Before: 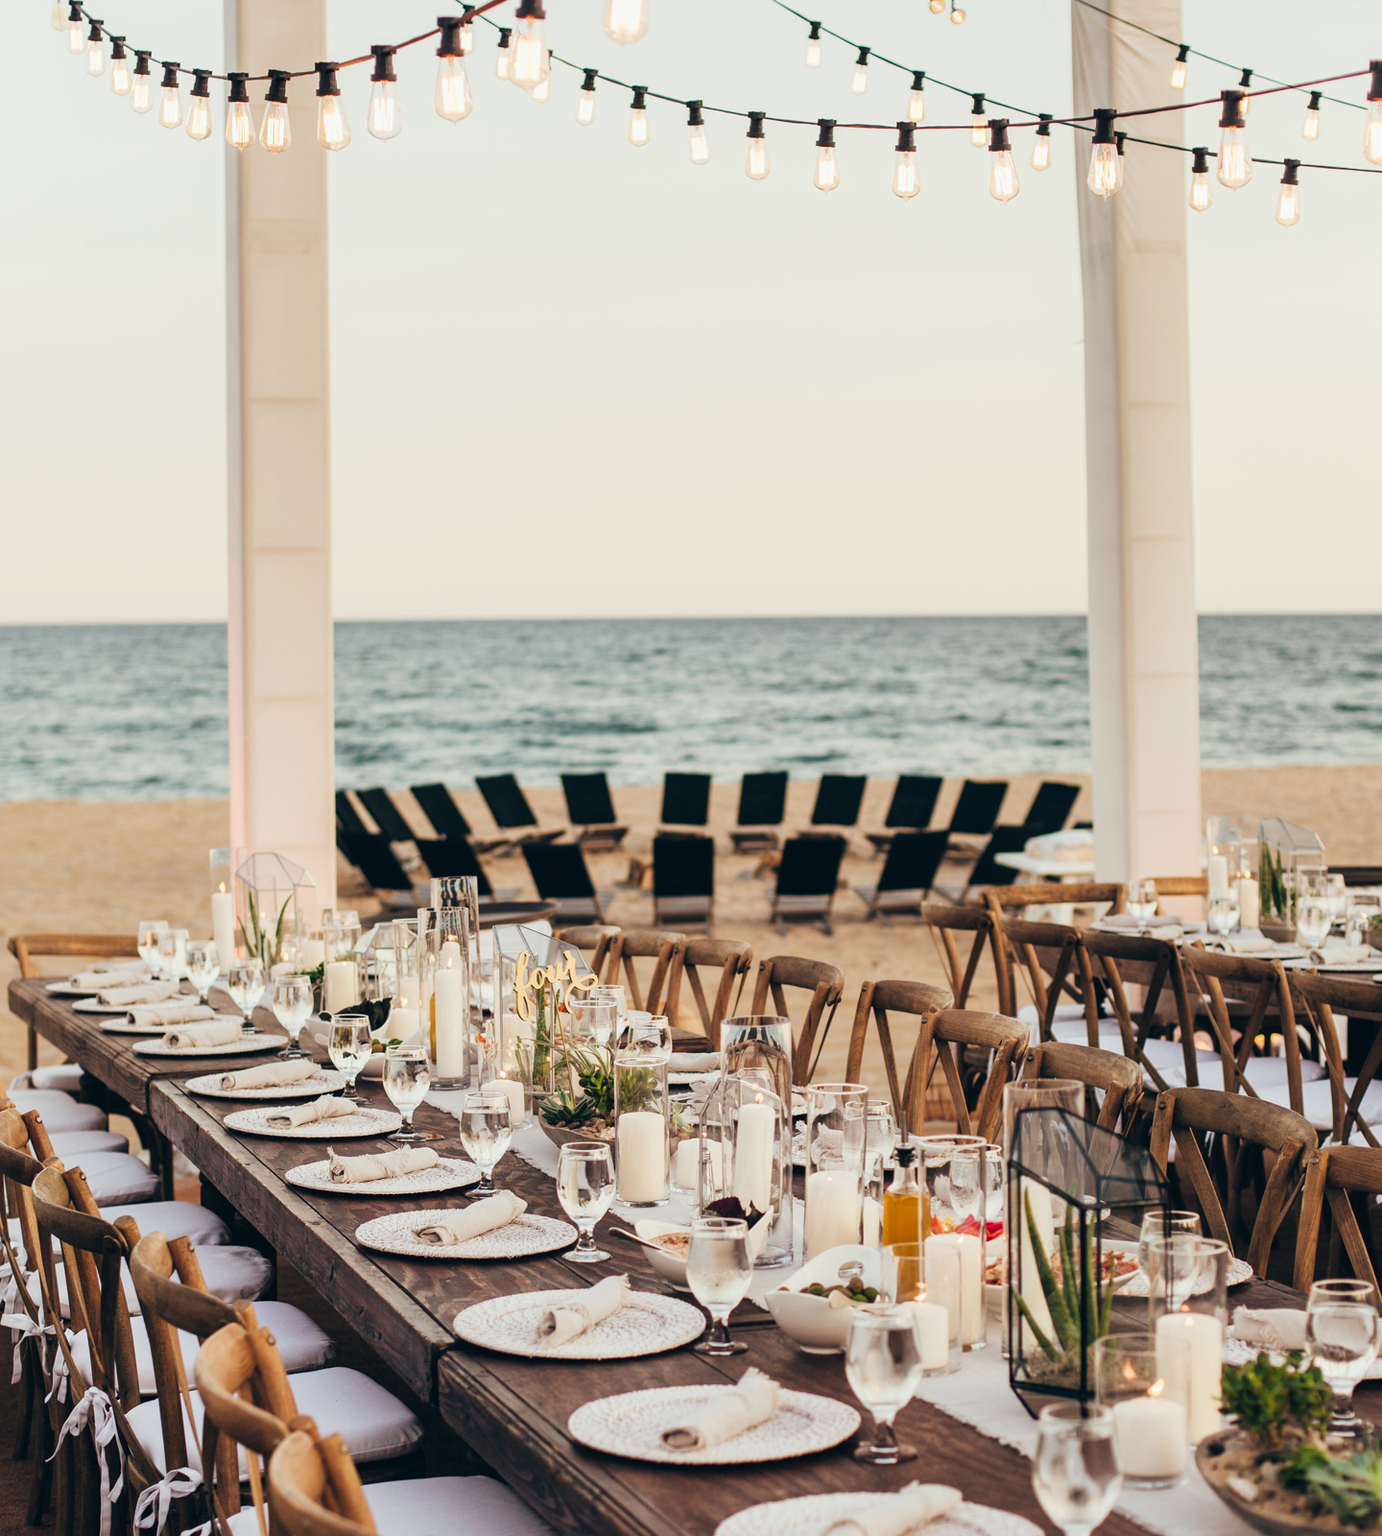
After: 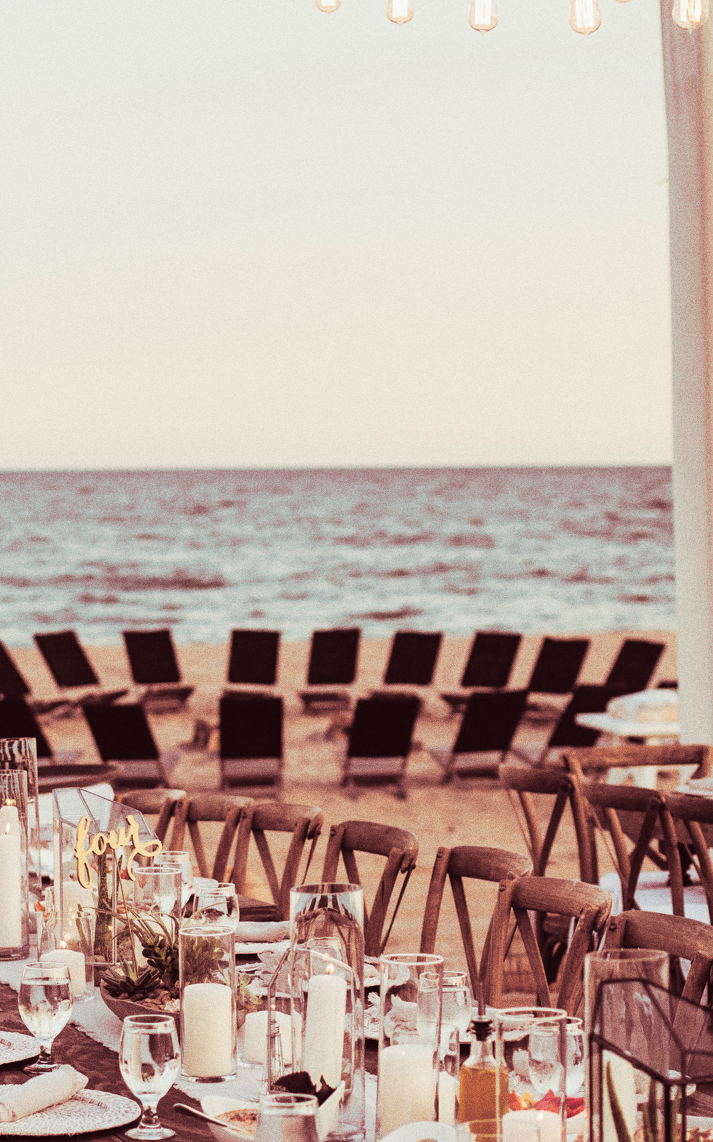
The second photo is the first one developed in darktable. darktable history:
split-toning: highlights › saturation 0, balance -61.83
grain: coarseness 8.68 ISO, strength 31.94%
crop: left 32.075%, top 10.976%, right 18.355%, bottom 17.596%
